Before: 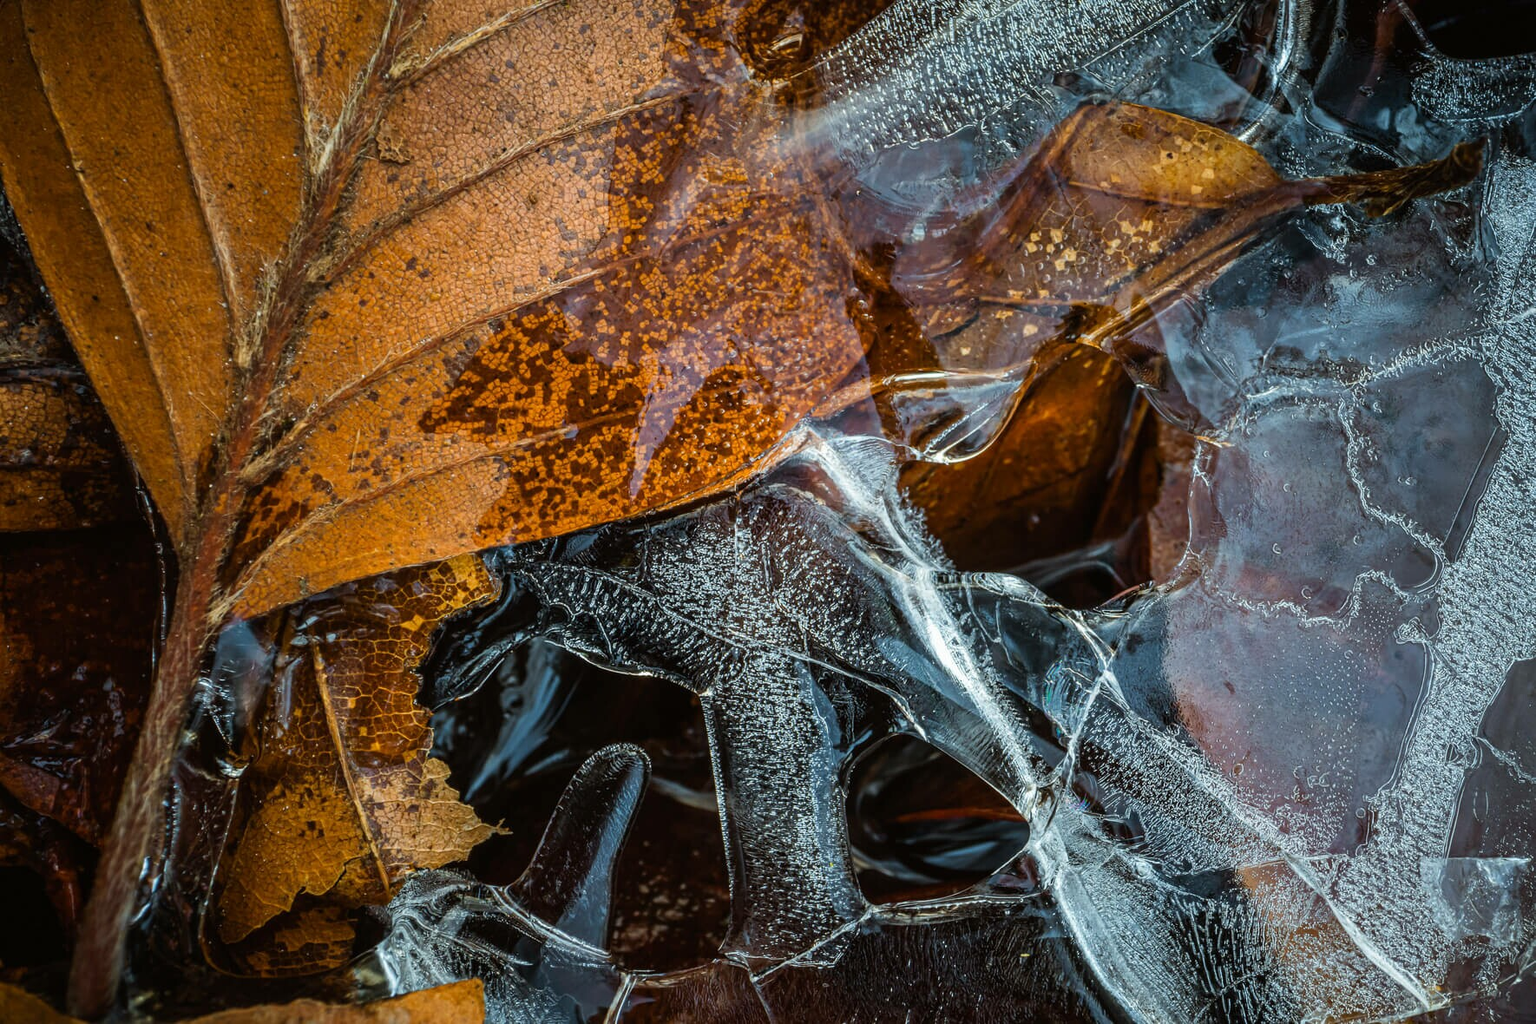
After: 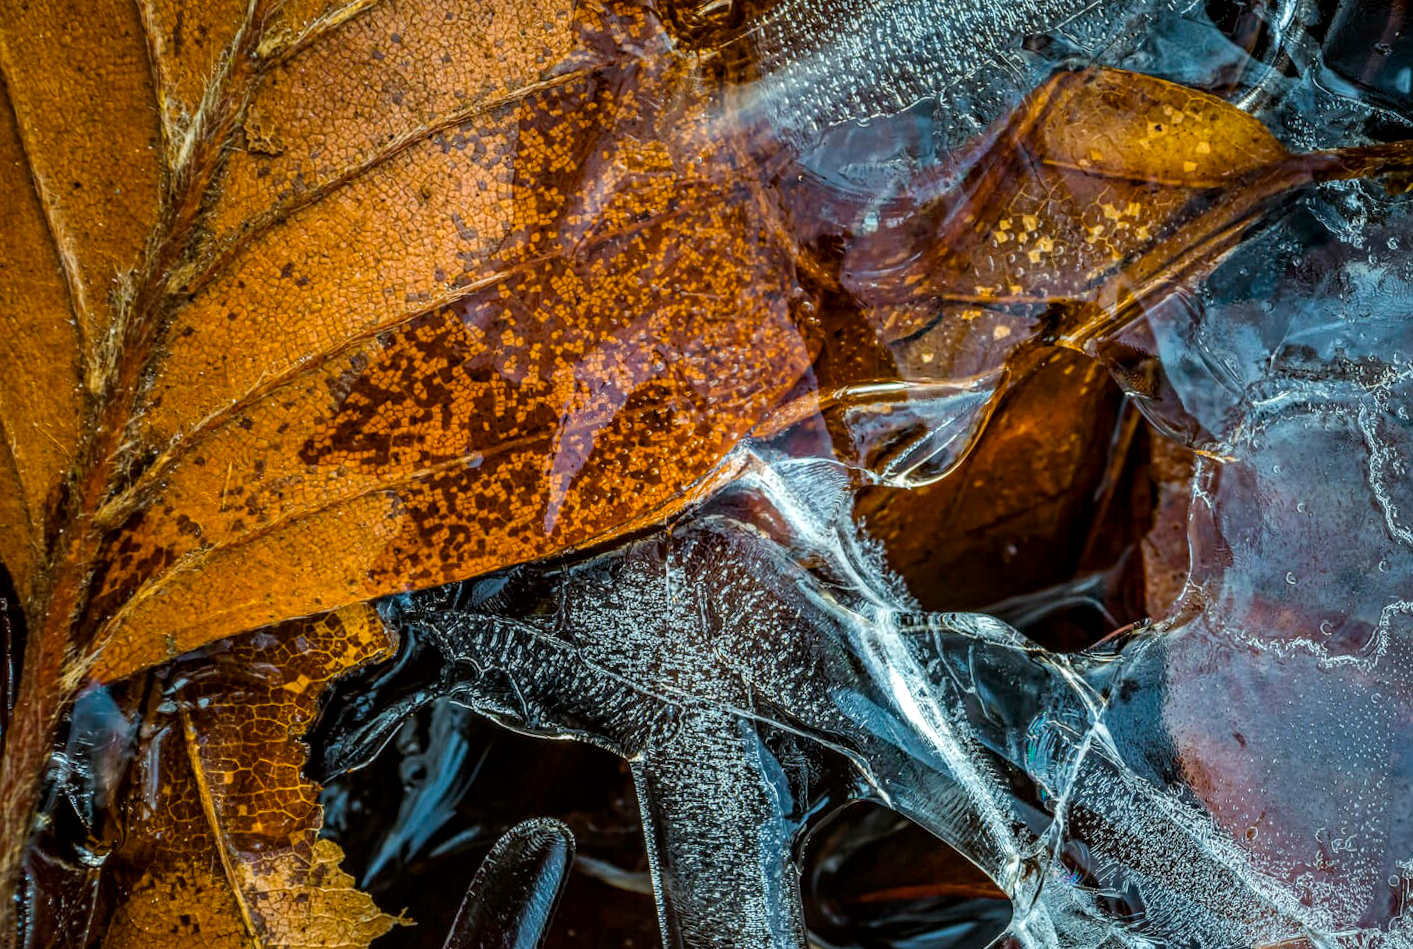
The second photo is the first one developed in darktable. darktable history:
rotate and perspective: rotation -1.17°, automatic cropping off
color balance rgb: perceptual saturation grading › global saturation 25%, global vibrance 20%
haze removal: compatibility mode true, adaptive false
crop and rotate: left 10.77%, top 5.1%, right 10.41%, bottom 16.76%
local contrast: on, module defaults
